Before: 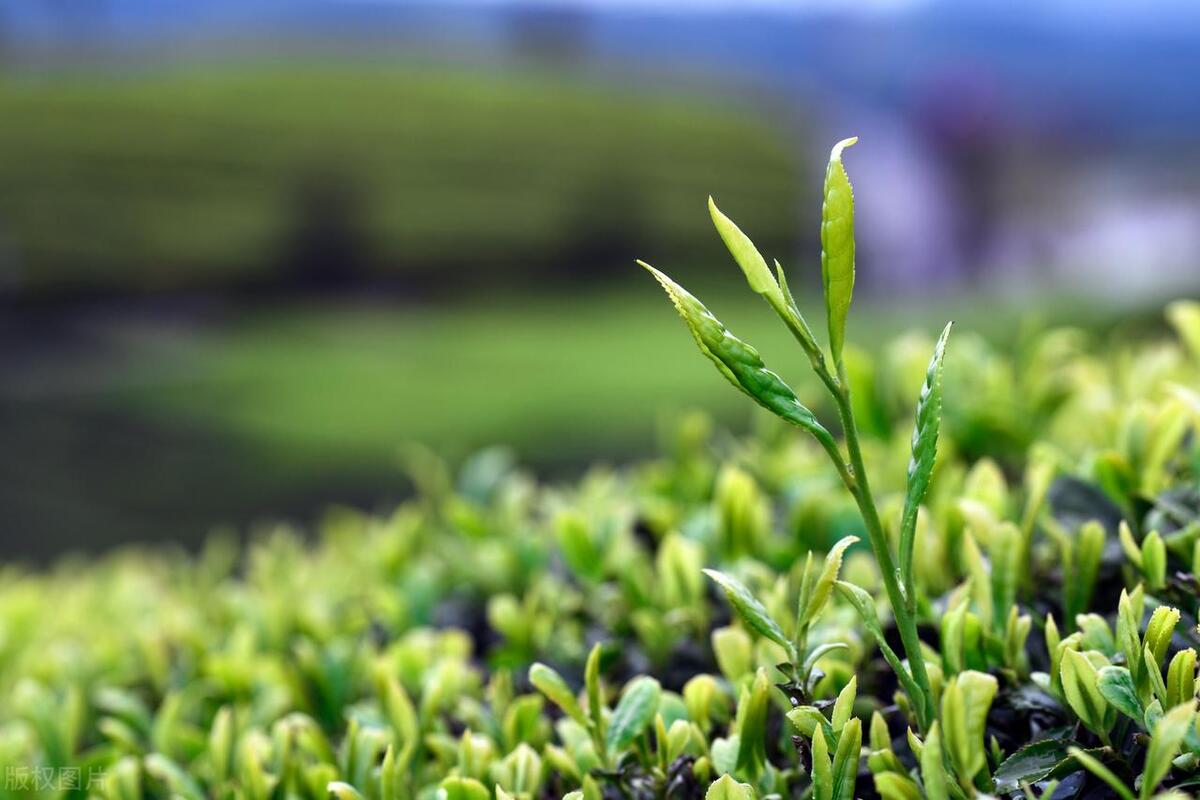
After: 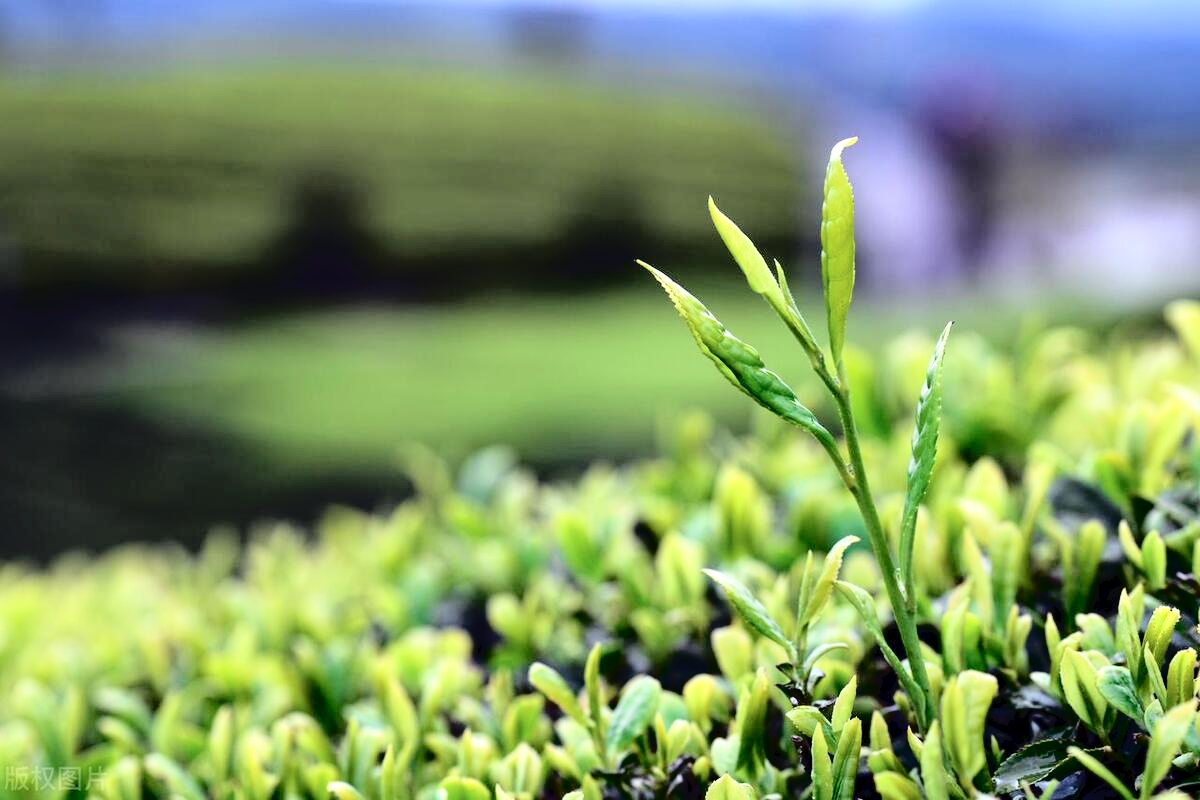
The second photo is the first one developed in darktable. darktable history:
exposure: black level correction 0.002, exposure 0.147 EV, compensate highlight preservation false
tone curve: curves: ch0 [(0, 0) (0.003, 0.03) (0.011, 0.03) (0.025, 0.033) (0.044, 0.035) (0.069, 0.04) (0.1, 0.046) (0.136, 0.052) (0.177, 0.08) (0.224, 0.121) (0.277, 0.225) (0.335, 0.343) (0.399, 0.456) (0.468, 0.555) (0.543, 0.647) (0.623, 0.732) (0.709, 0.808) (0.801, 0.886) (0.898, 0.947) (1, 1)], color space Lab, independent channels, preserve colors none
